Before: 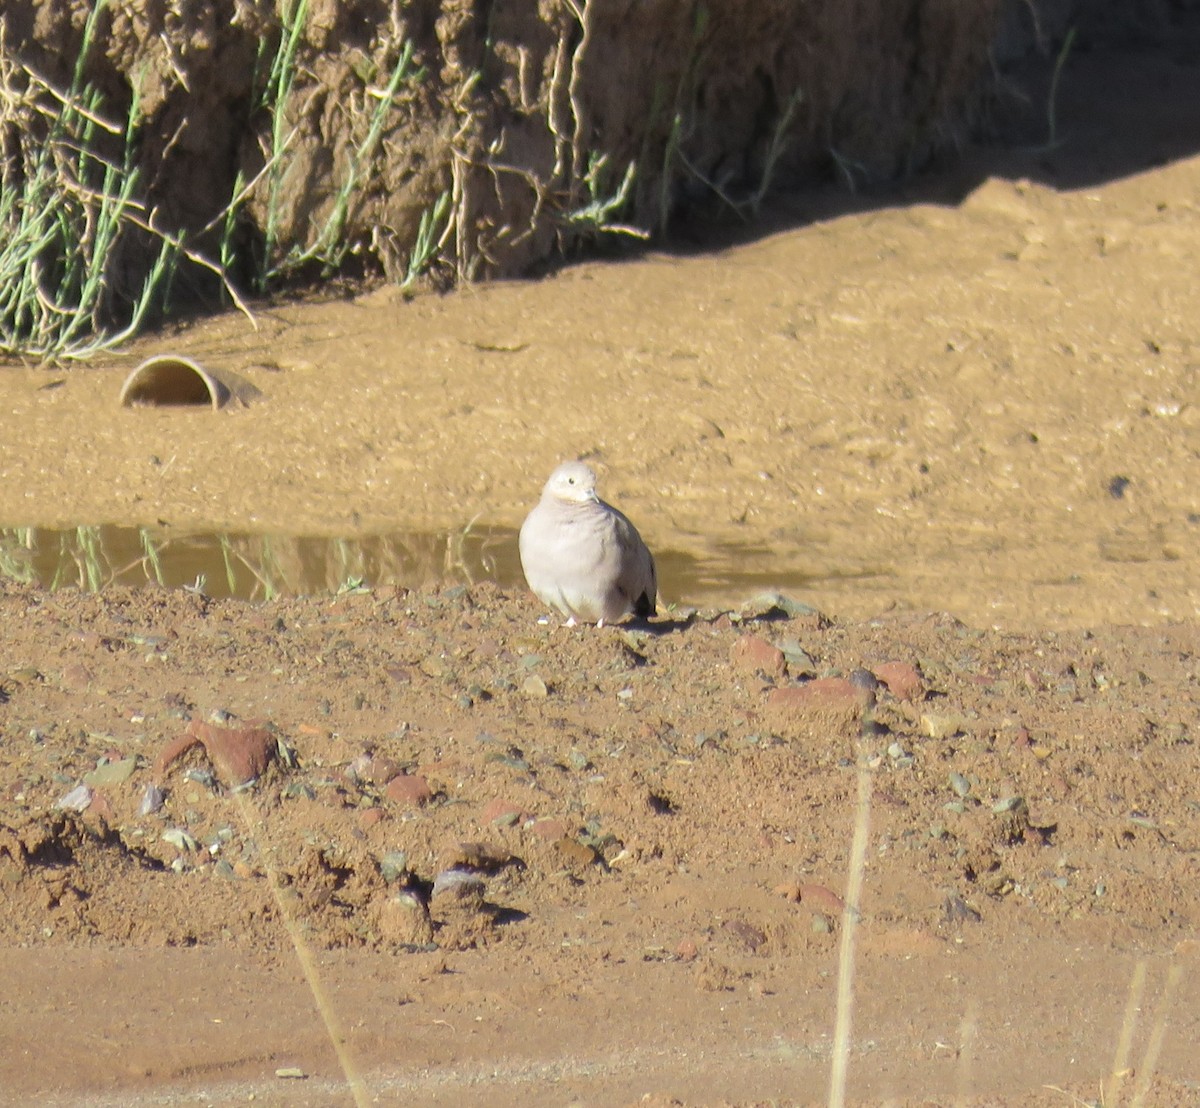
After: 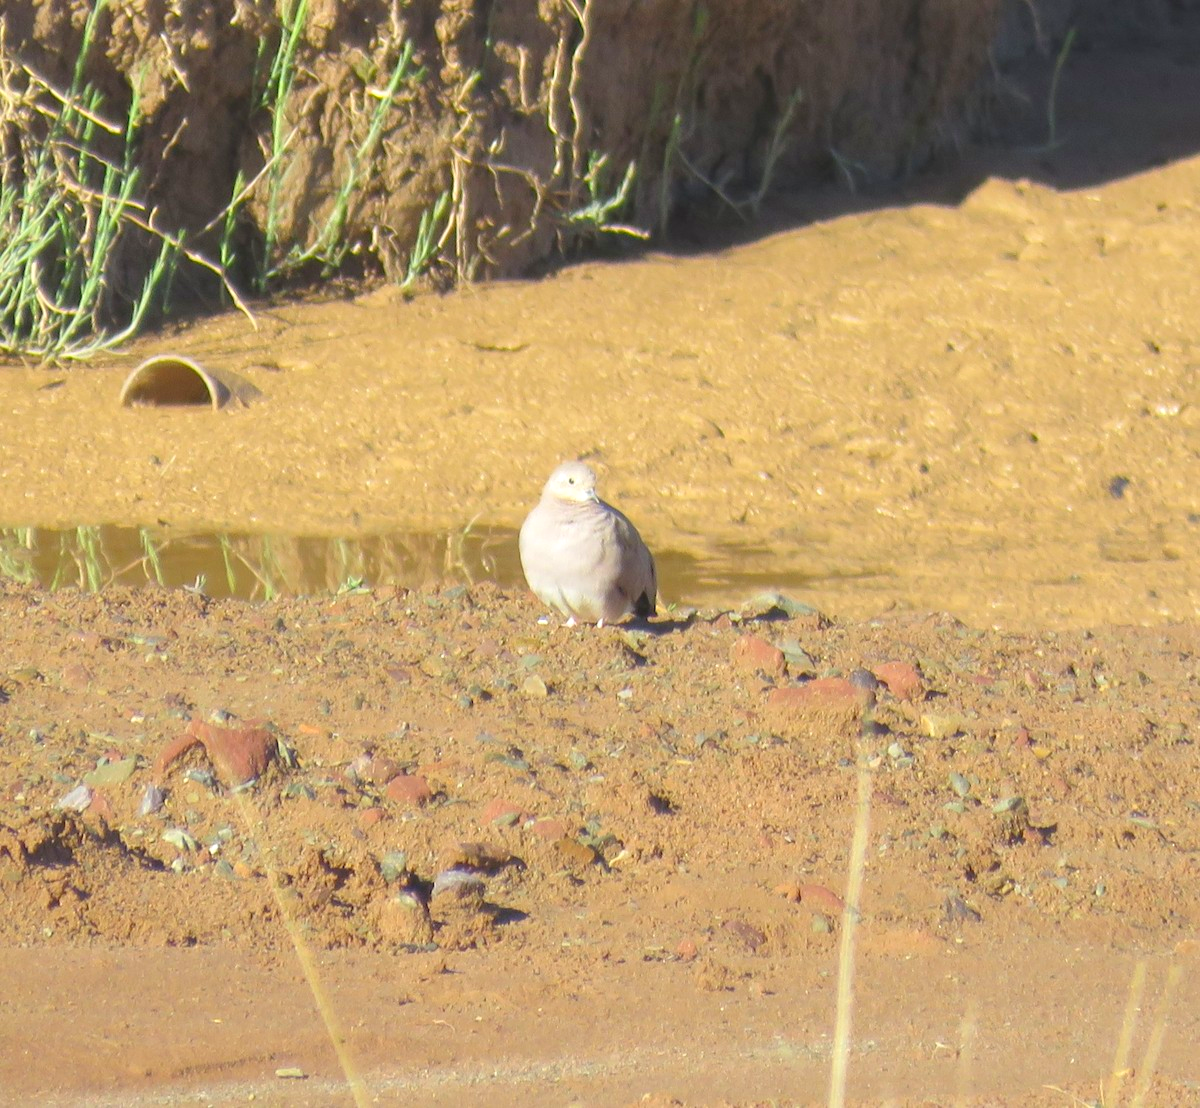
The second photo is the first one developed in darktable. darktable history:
haze removal: strength 0.02, distance 0.25, compatibility mode true, adaptive false
exposure: exposure 0.564 EV, compensate highlight preservation false
contrast brightness saturation: contrast -0.19, saturation 0.19
